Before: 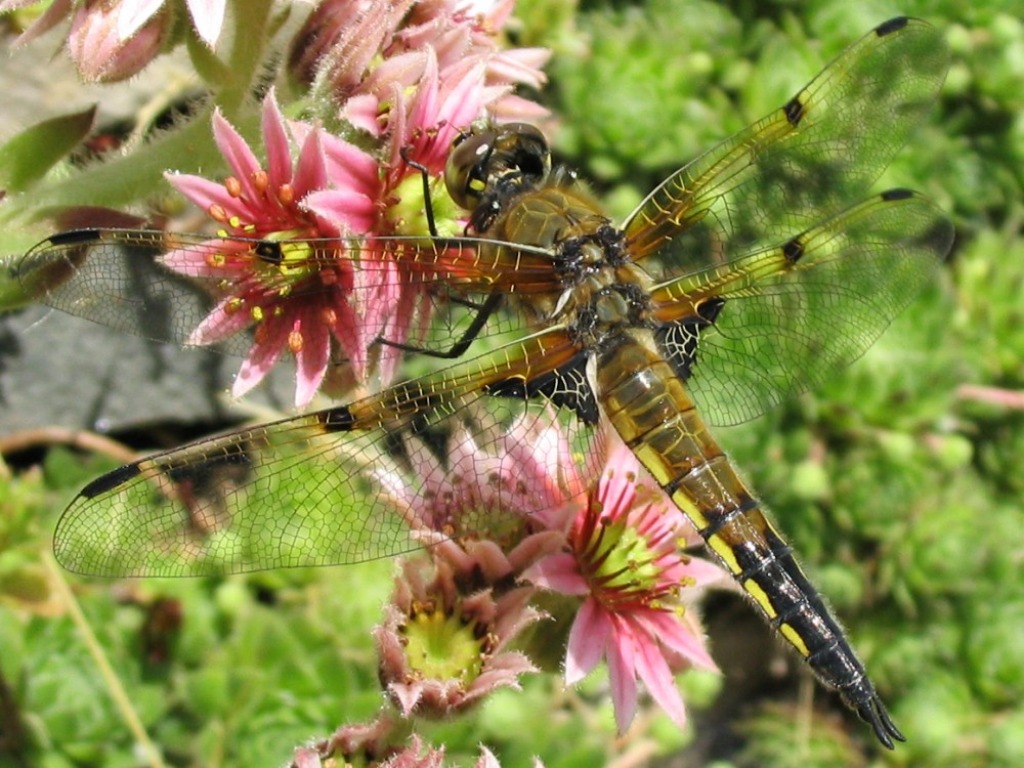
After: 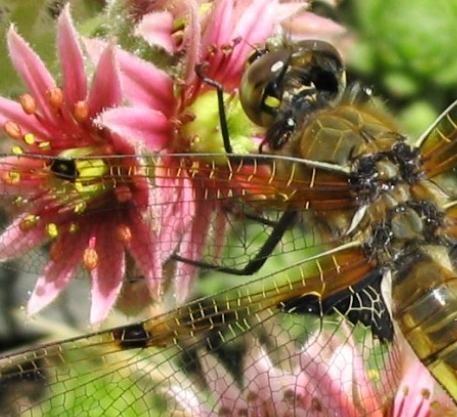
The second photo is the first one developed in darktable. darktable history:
crop: left 20.062%, top 10.863%, right 35.258%, bottom 34.83%
